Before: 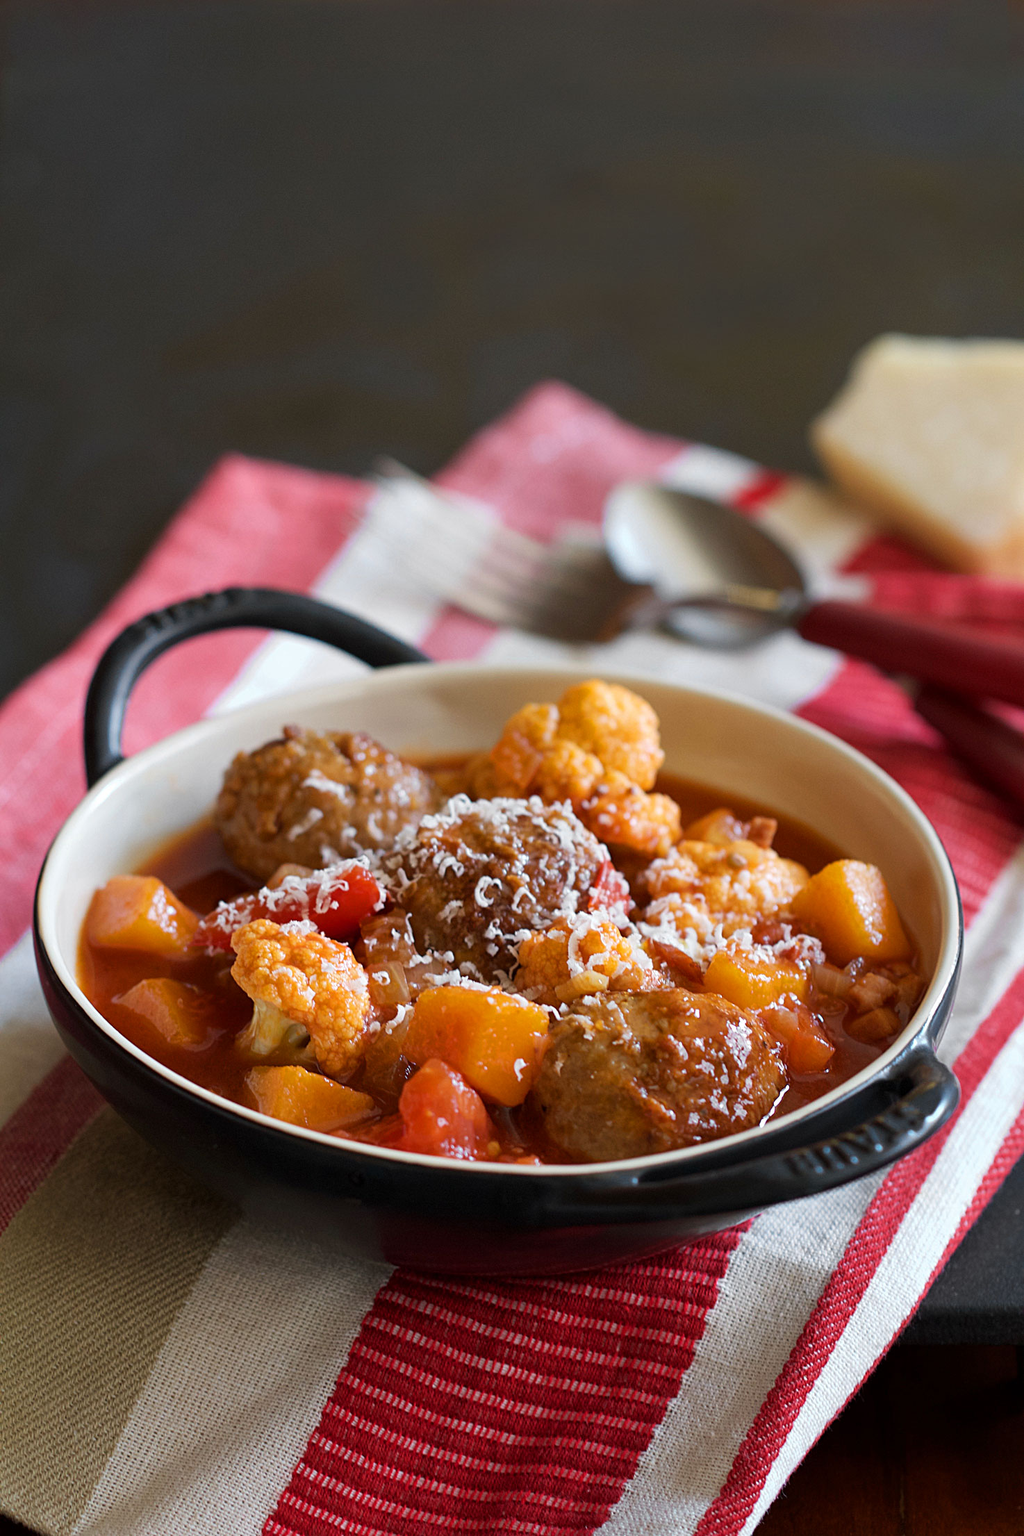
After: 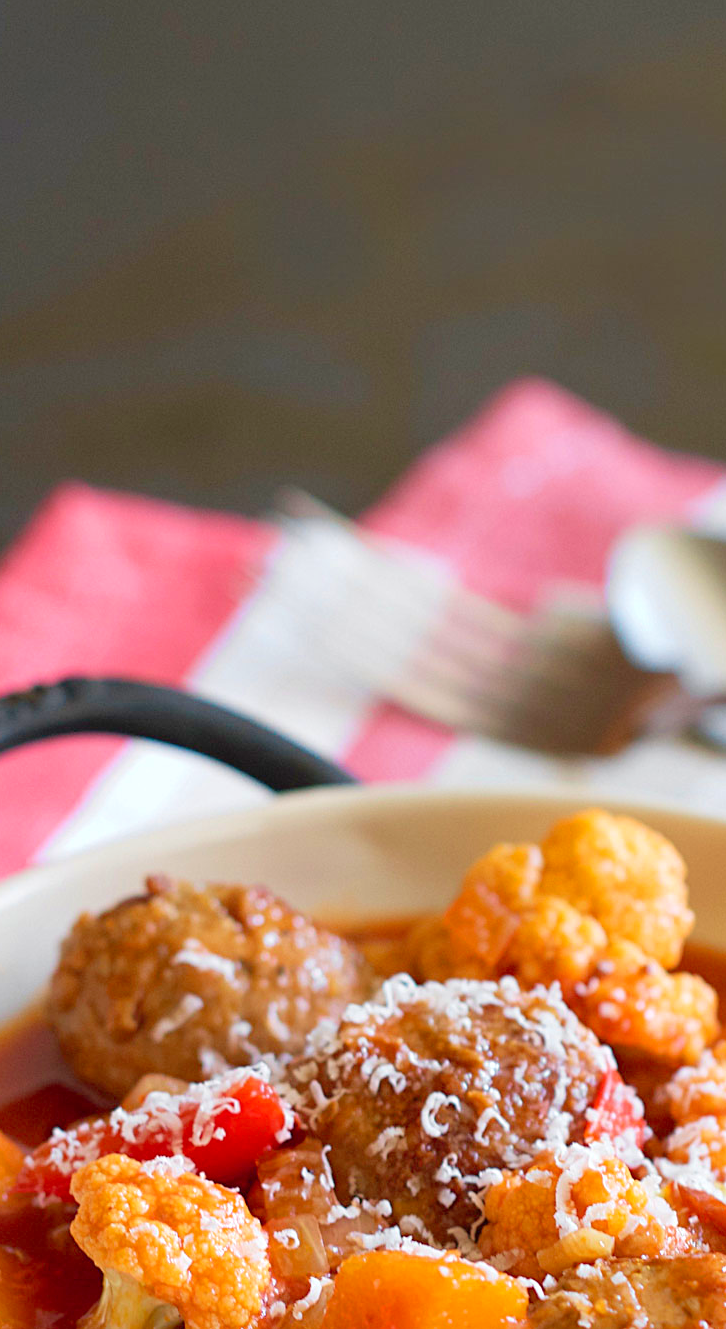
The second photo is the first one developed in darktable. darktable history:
velvia: on, module defaults
levels: levels [0, 0.43, 0.984]
crop: left 17.835%, top 7.675%, right 32.881%, bottom 32.213%
